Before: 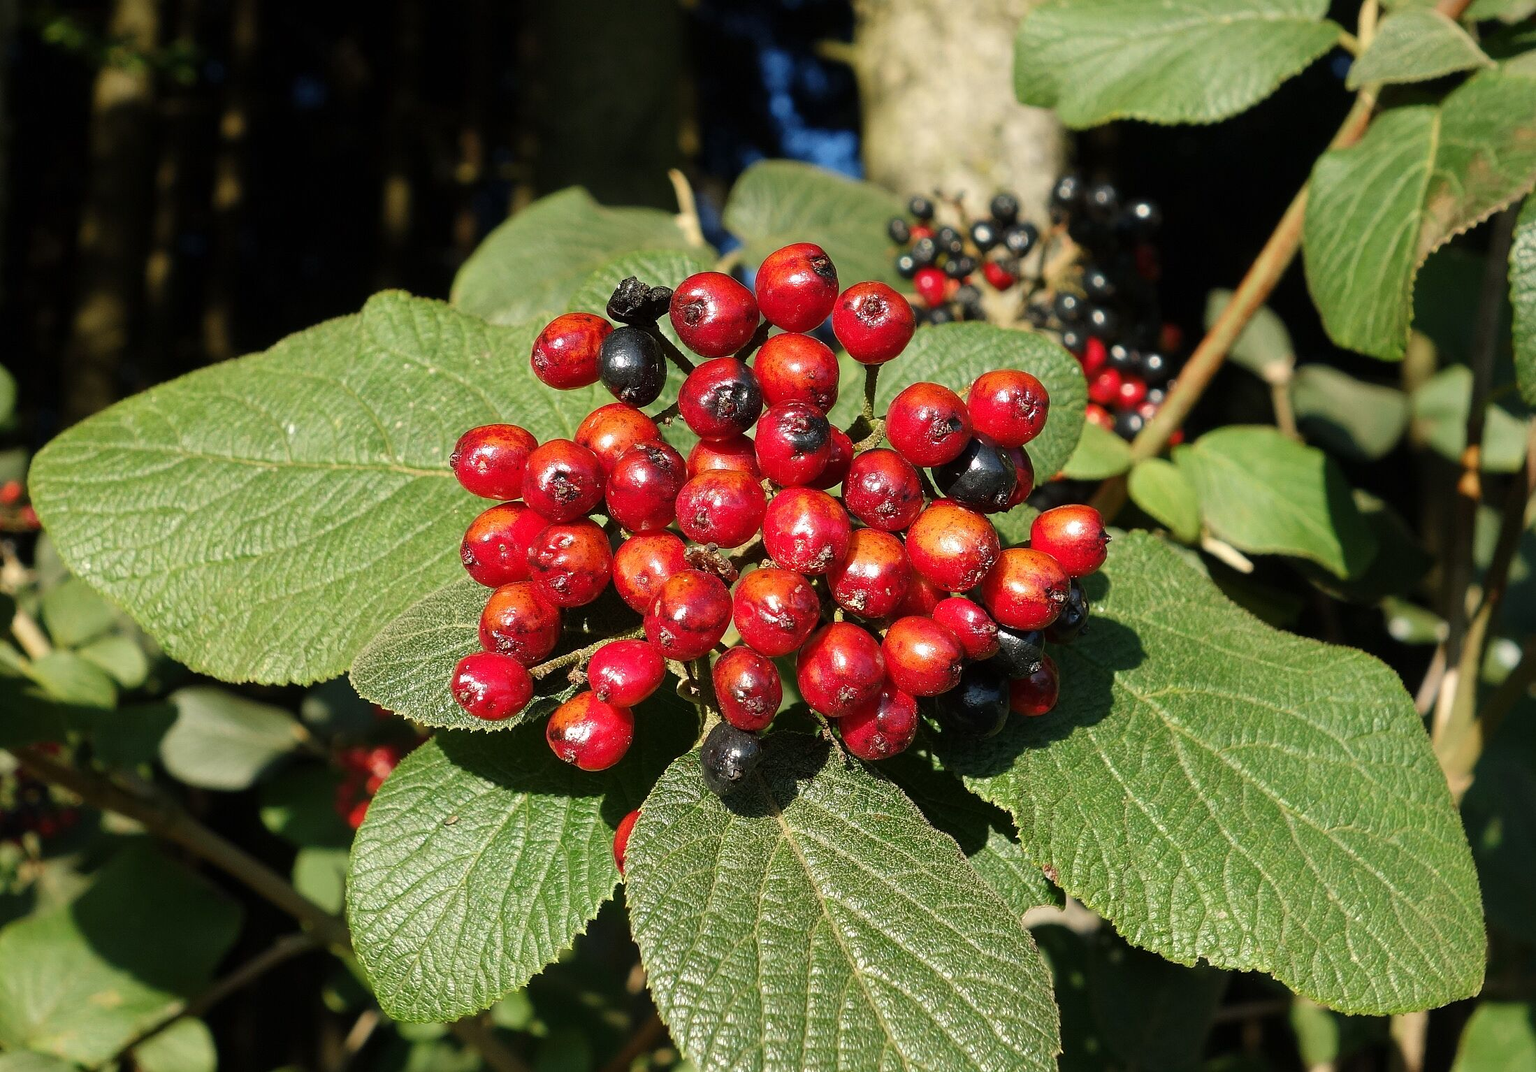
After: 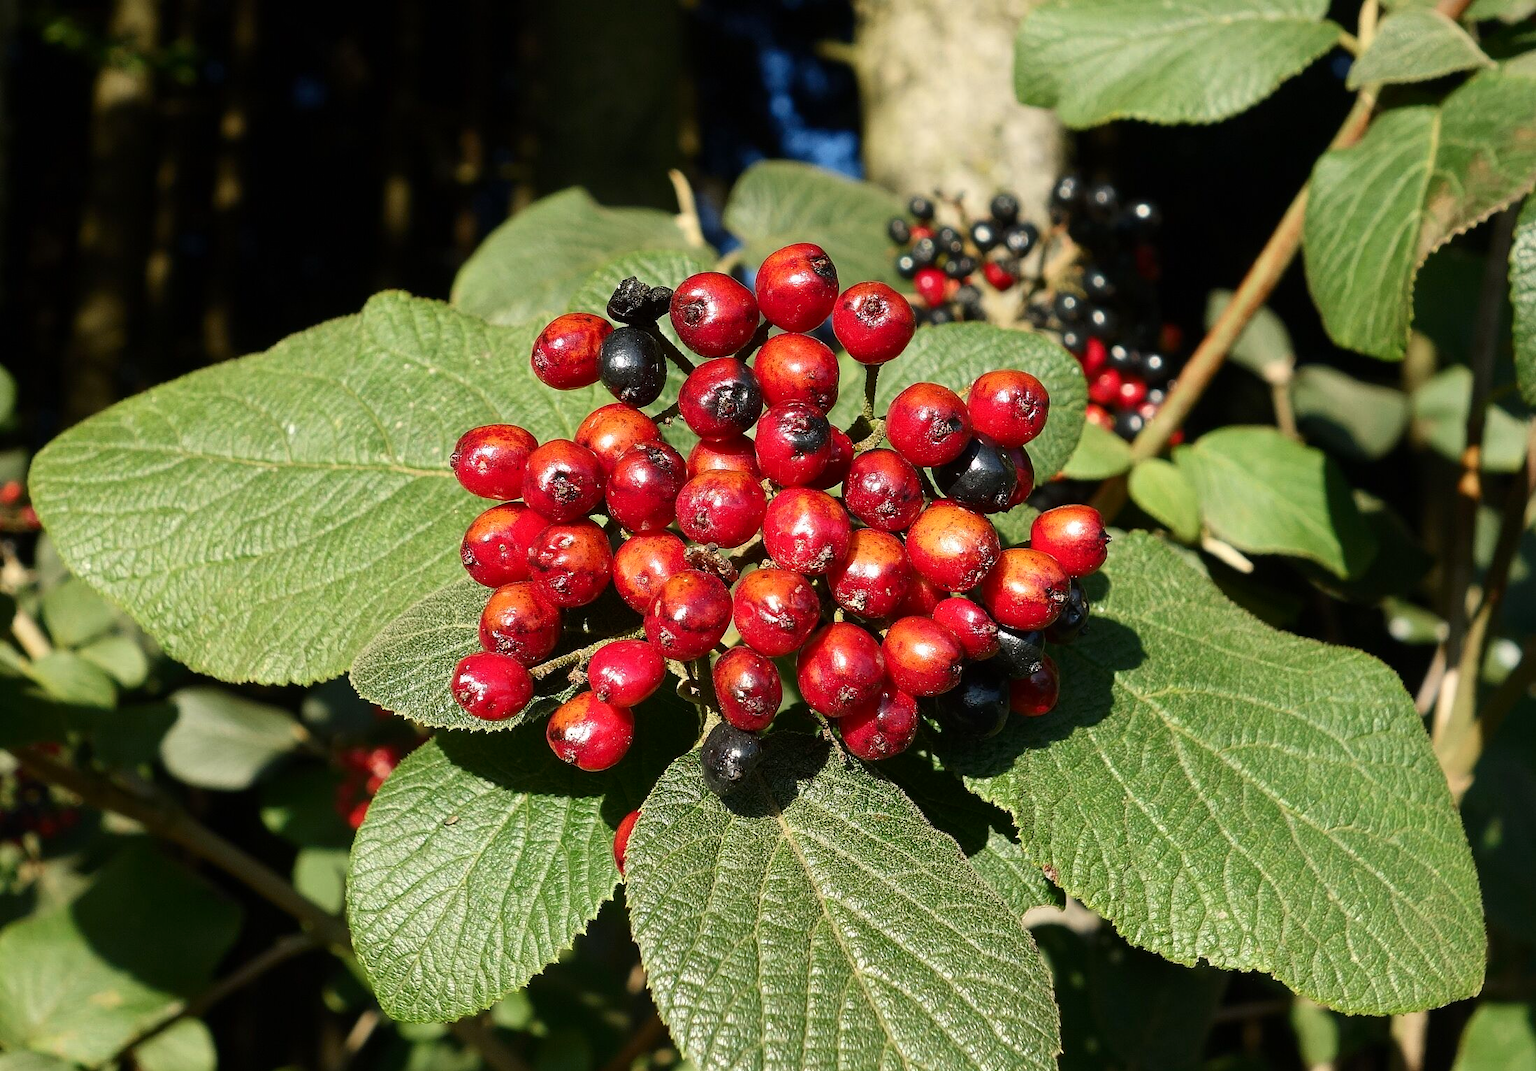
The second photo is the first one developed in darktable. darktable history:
contrast brightness saturation: contrast 0.14
